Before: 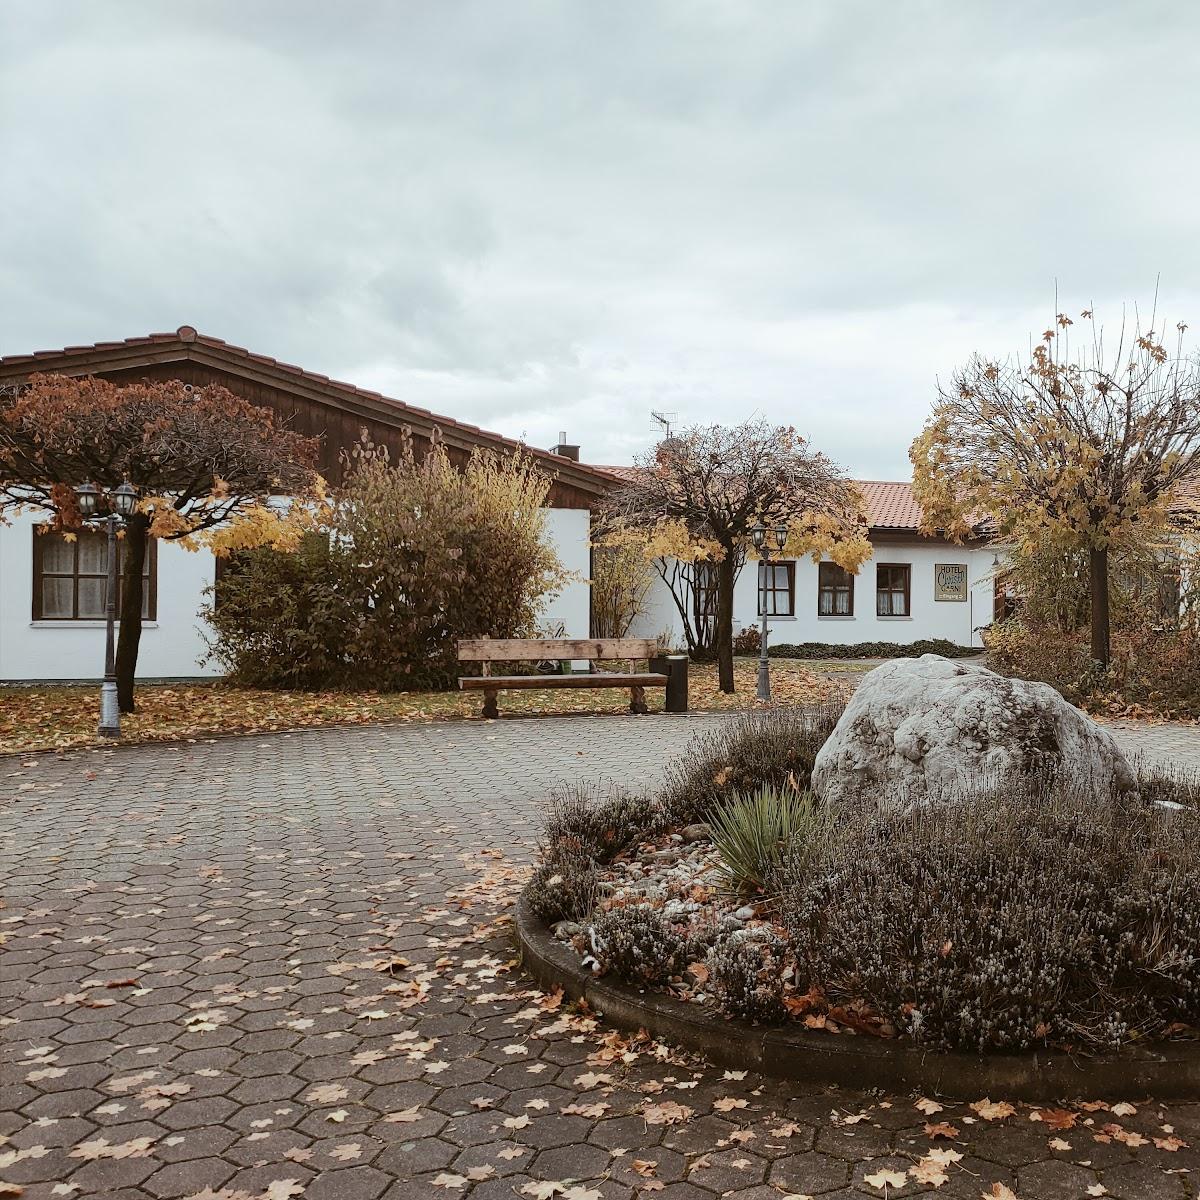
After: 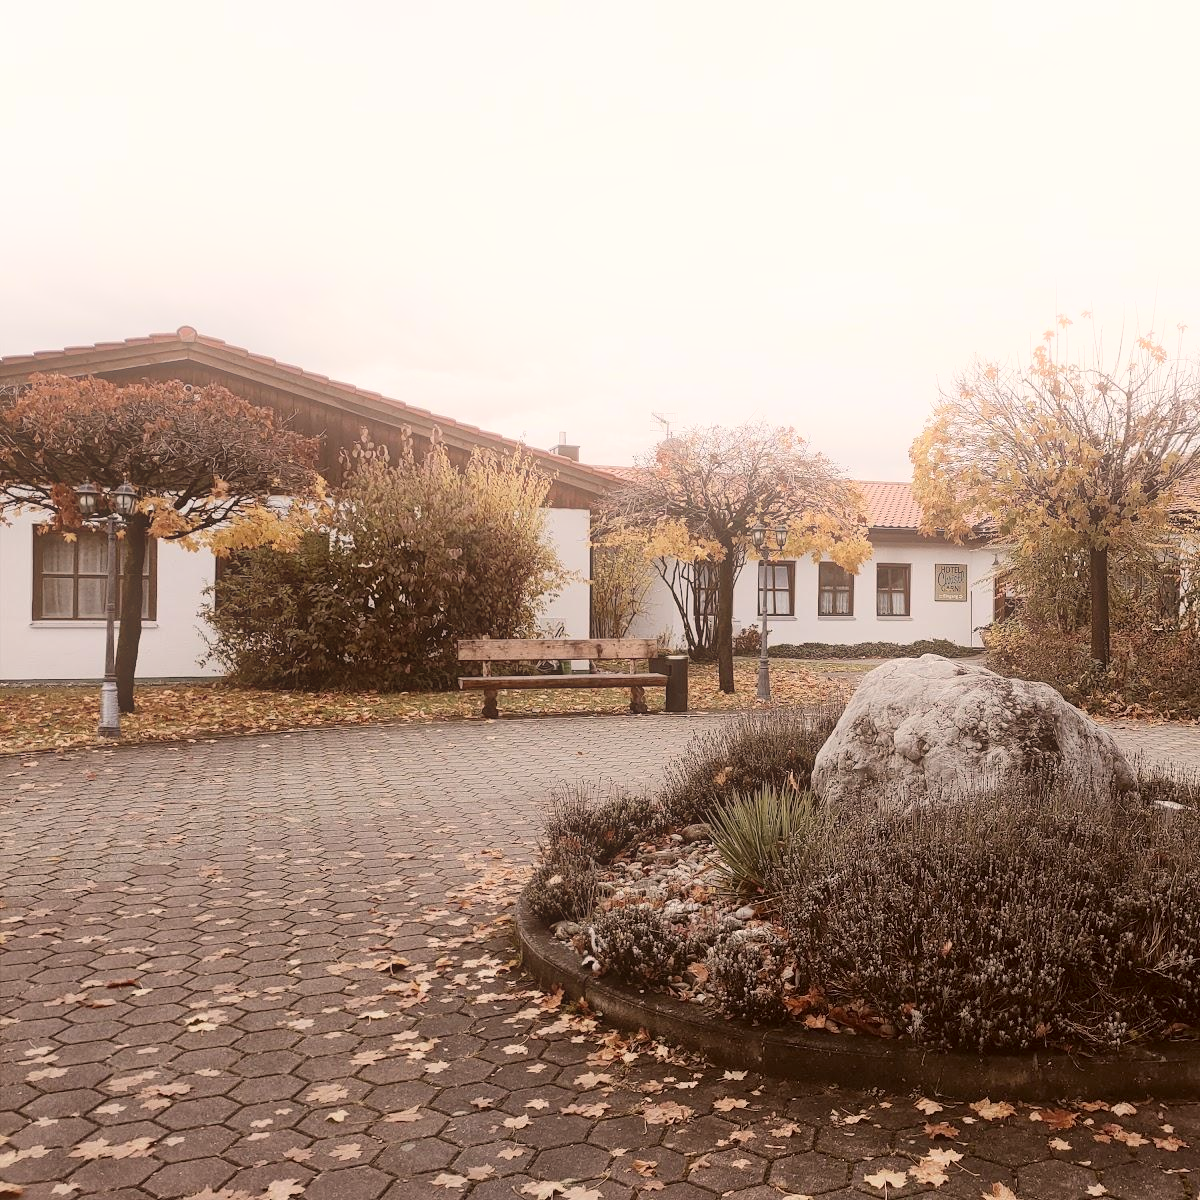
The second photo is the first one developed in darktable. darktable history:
bloom: threshold 82.5%, strength 16.25%
color correction: highlights a* 10.21, highlights b* 9.79, shadows a* 8.61, shadows b* 7.88, saturation 0.8
